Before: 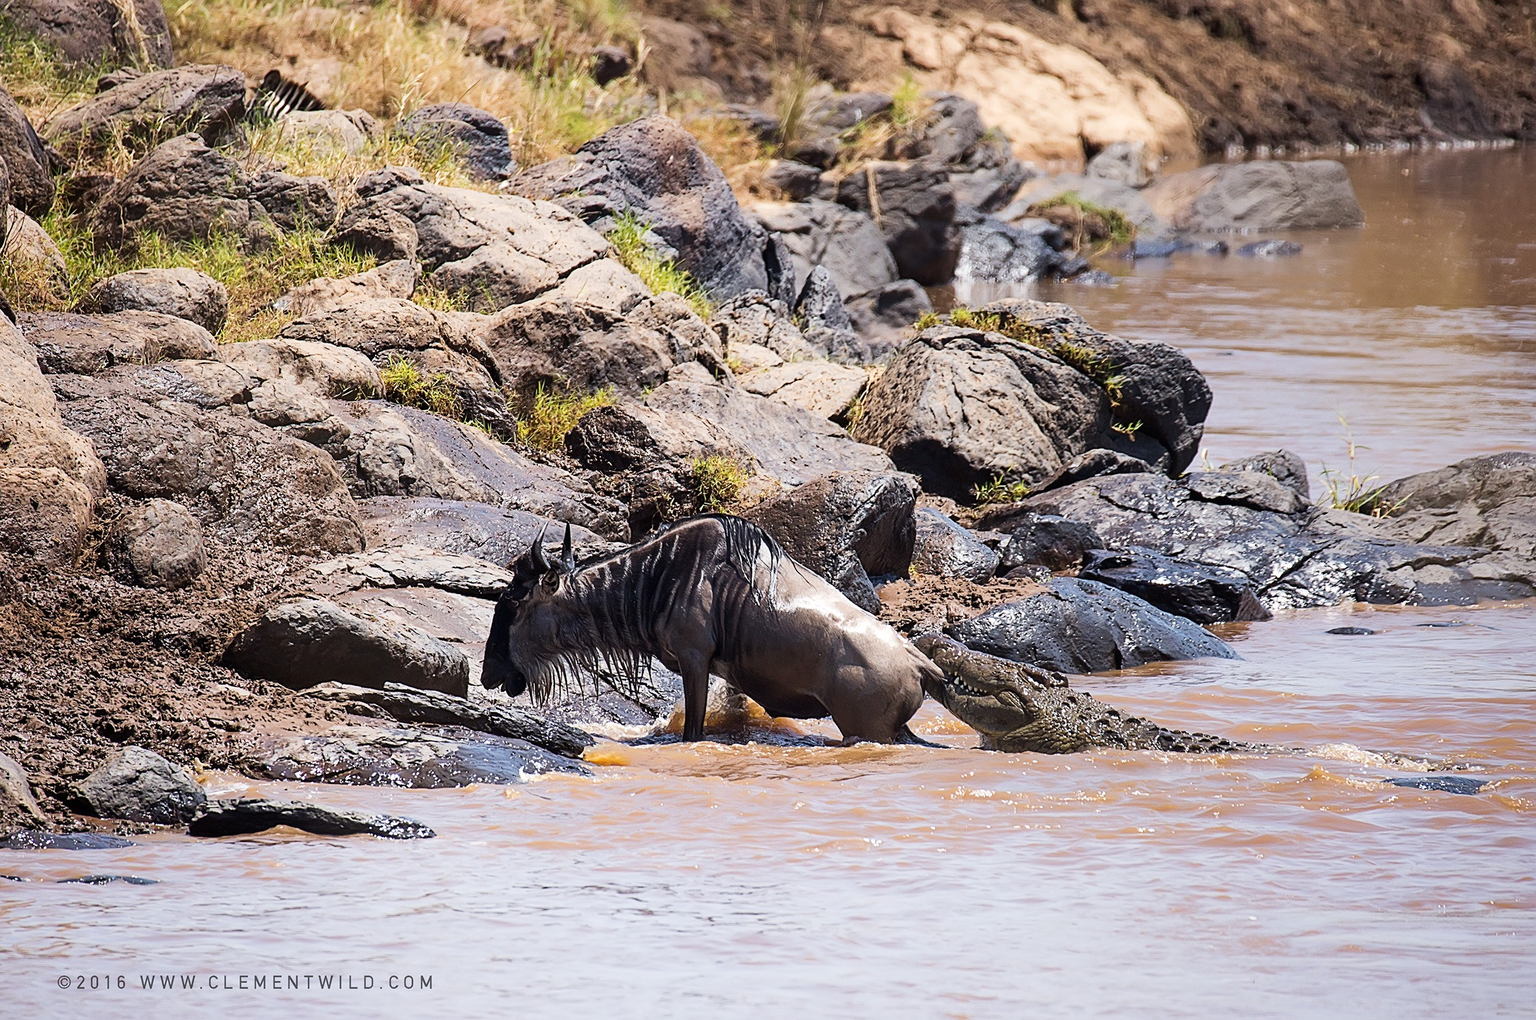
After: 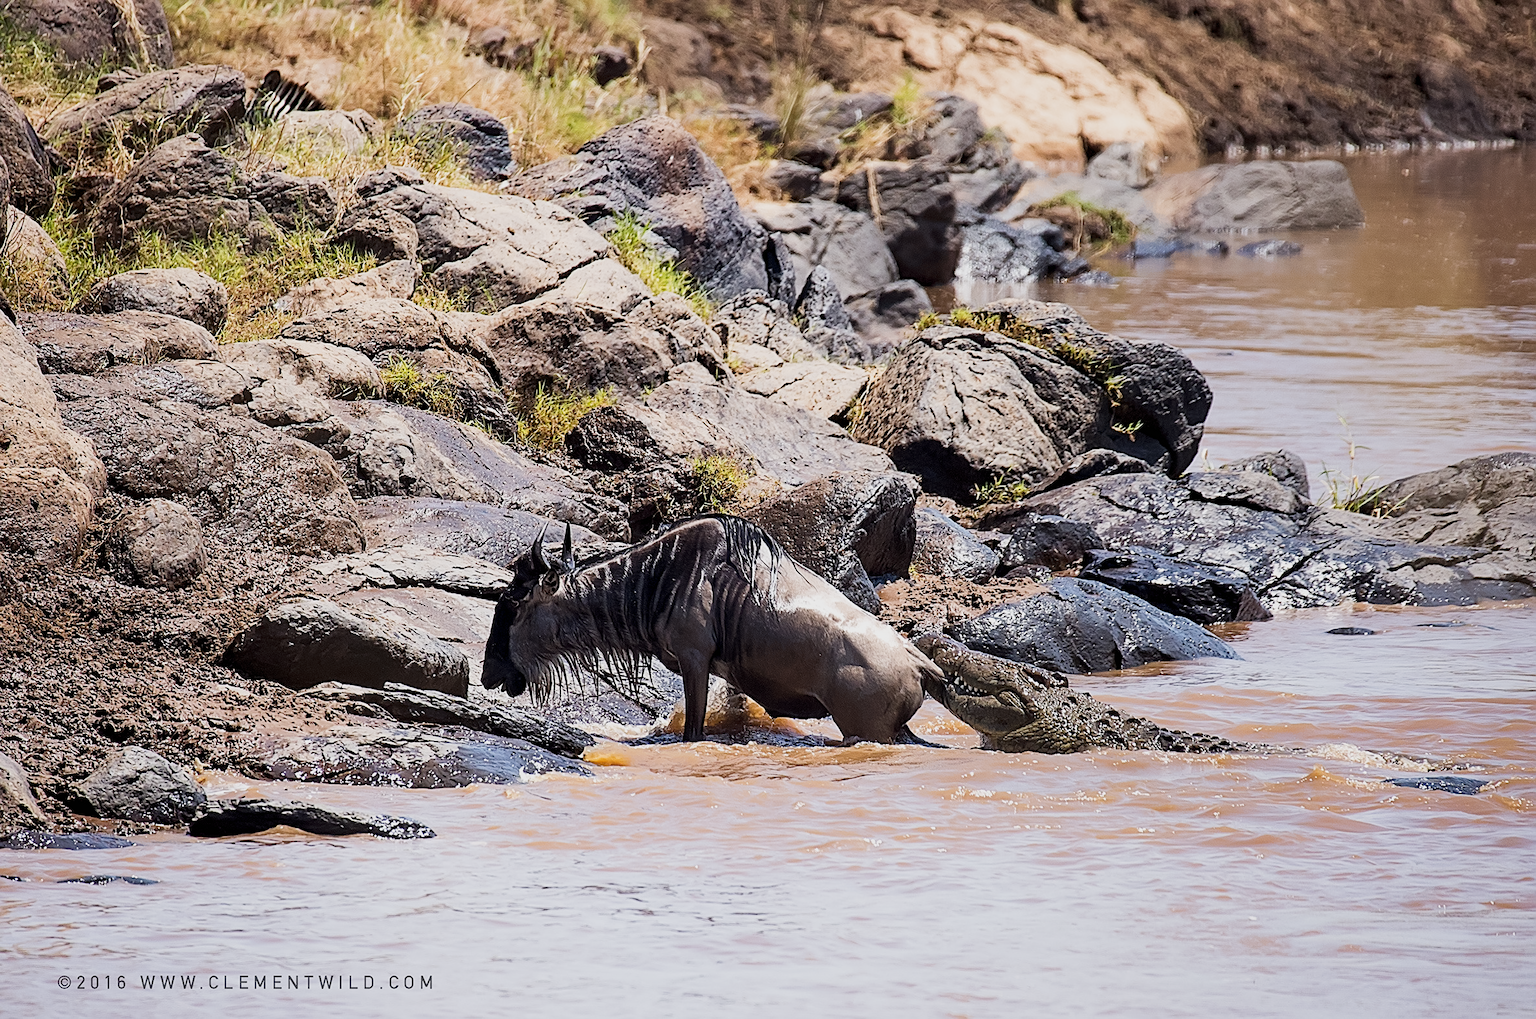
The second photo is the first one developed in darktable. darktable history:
contrast equalizer: octaves 7, y [[0.6 ×6], [0.55 ×6], [0 ×6], [0 ×6], [0 ×6]], mix 0.15
raw chromatic aberrations: on, module defaults
sharpen: amount 0.2
sigmoid "neutral gray": contrast 1.22, skew 0.65
denoise (profiled): strength 1.2, bias correction -10, a [-1, 0, 0], y [[0.5 ×7] ×4, [0 ×7], [0.5 ×7]], compensate highlight preservation false
